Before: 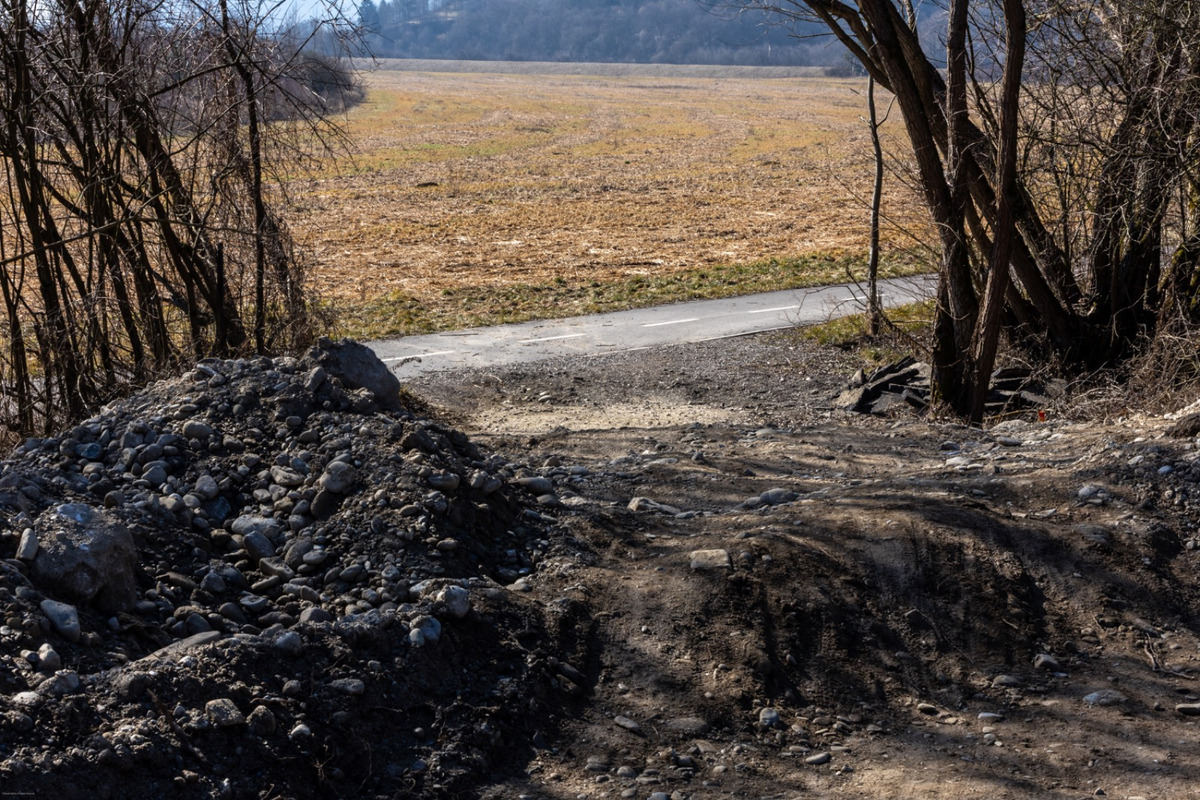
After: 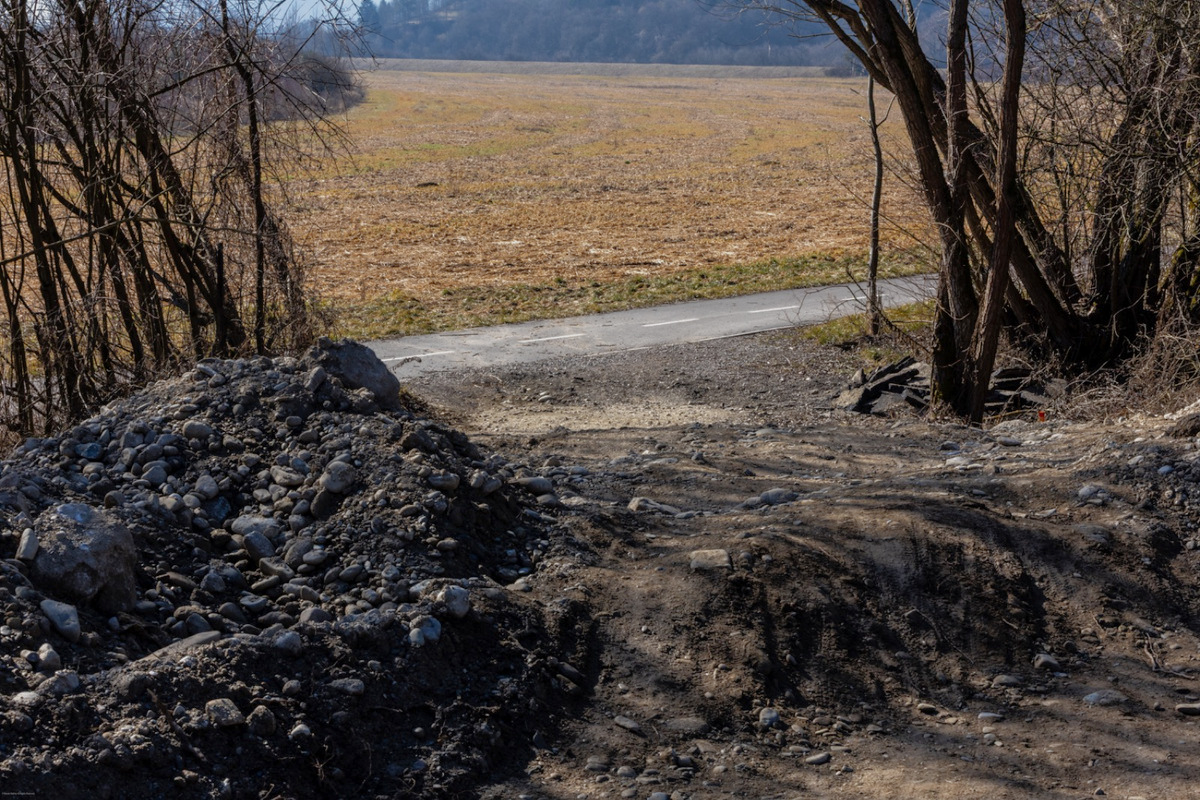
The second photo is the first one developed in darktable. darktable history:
tone equalizer: -8 EV 0.235 EV, -7 EV 0.403 EV, -6 EV 0.419 EV, -5 EV 0.253 EV, -3 EV -0.246 EV, -2 EV -0.435 EV, -1 EV -0.415 EV, +0 EV -0.253 EV, edges refinement/feathering 500, mask exposure compensation -1.57 EV, preserve details no
